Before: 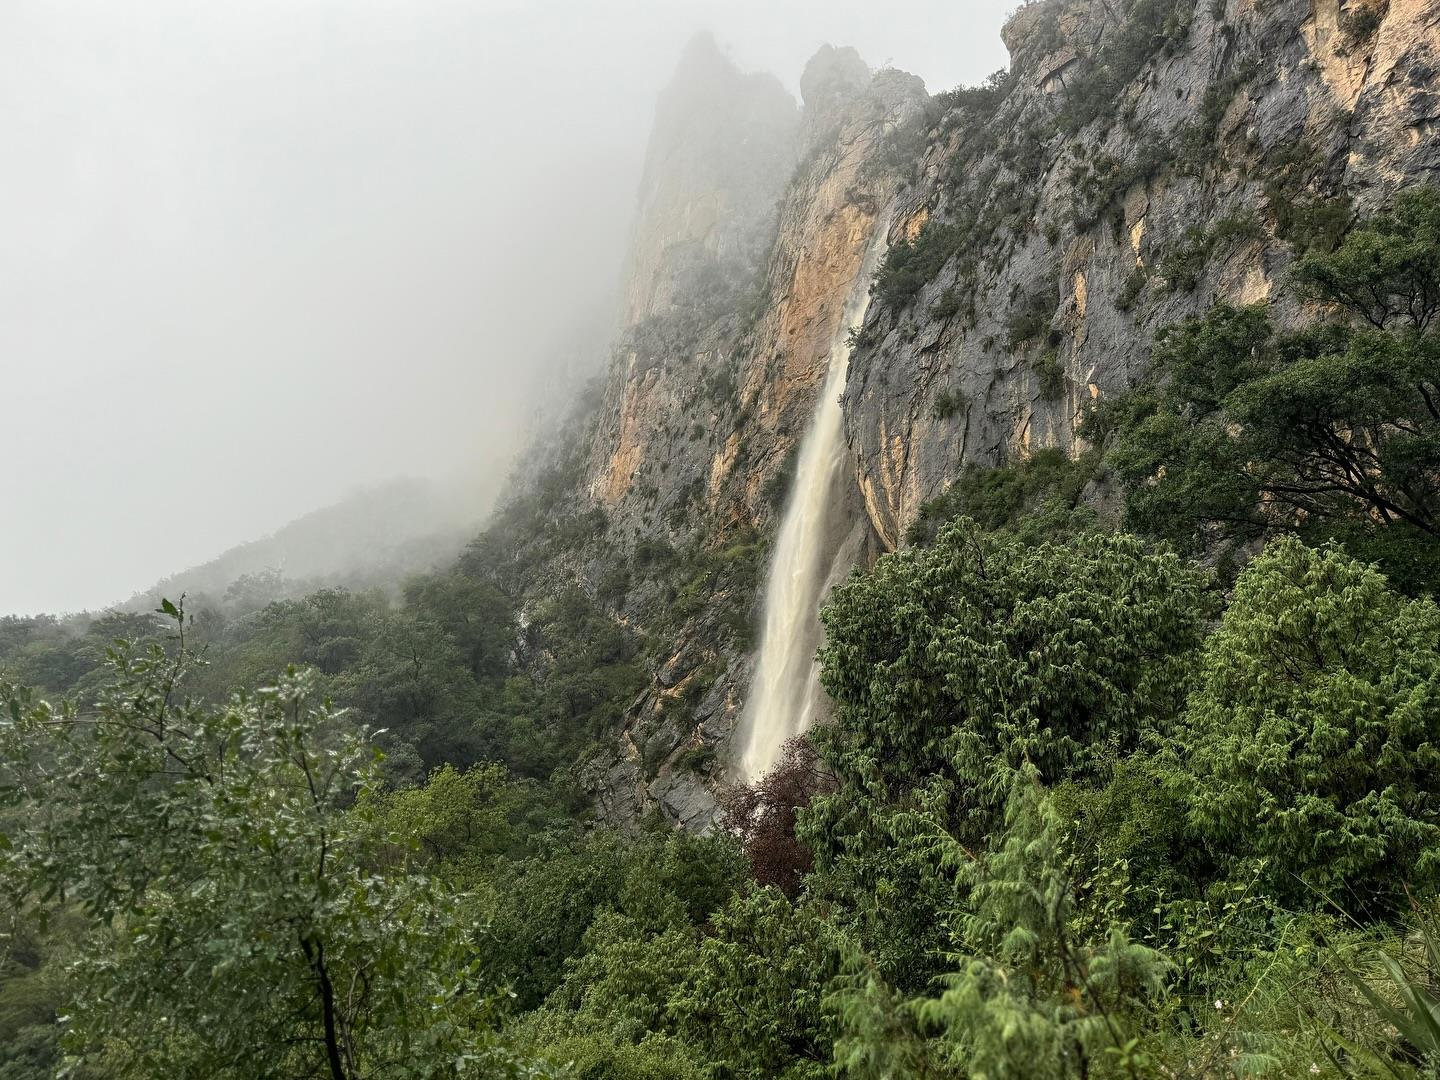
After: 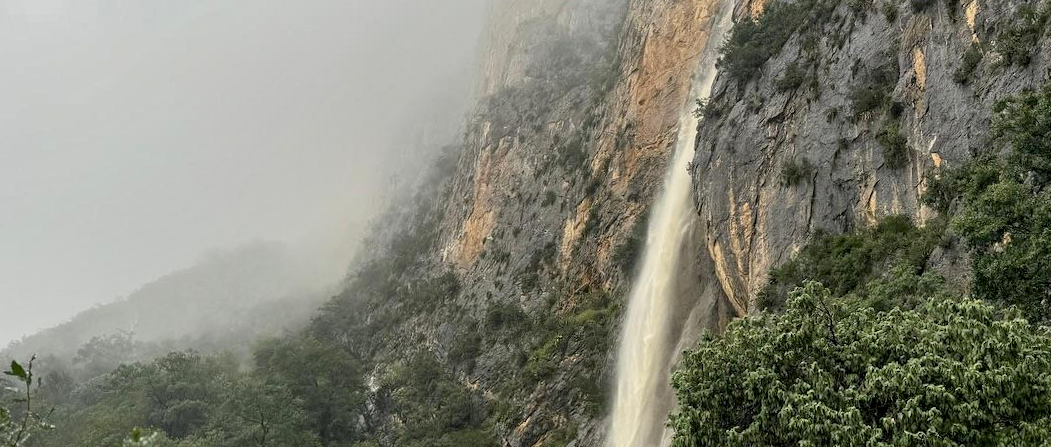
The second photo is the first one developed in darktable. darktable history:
shadows and highlights: shadows 43.71, white point adjustment -1.46, soften with gaussian
exposure: black level correction 0.004, exposure 0.014 EV, compensate highlight preservation false
rotate and perspective: rotation 0.215°, lens shift (vertical) -0.139, crop left 0.069, crop right 0.939, crop top 0.002, crop bottom 0.996
tone equalizer: on, module defaults
crop: left 7.036%, top 18.398%, right 14.379%, bottom 40.043%
